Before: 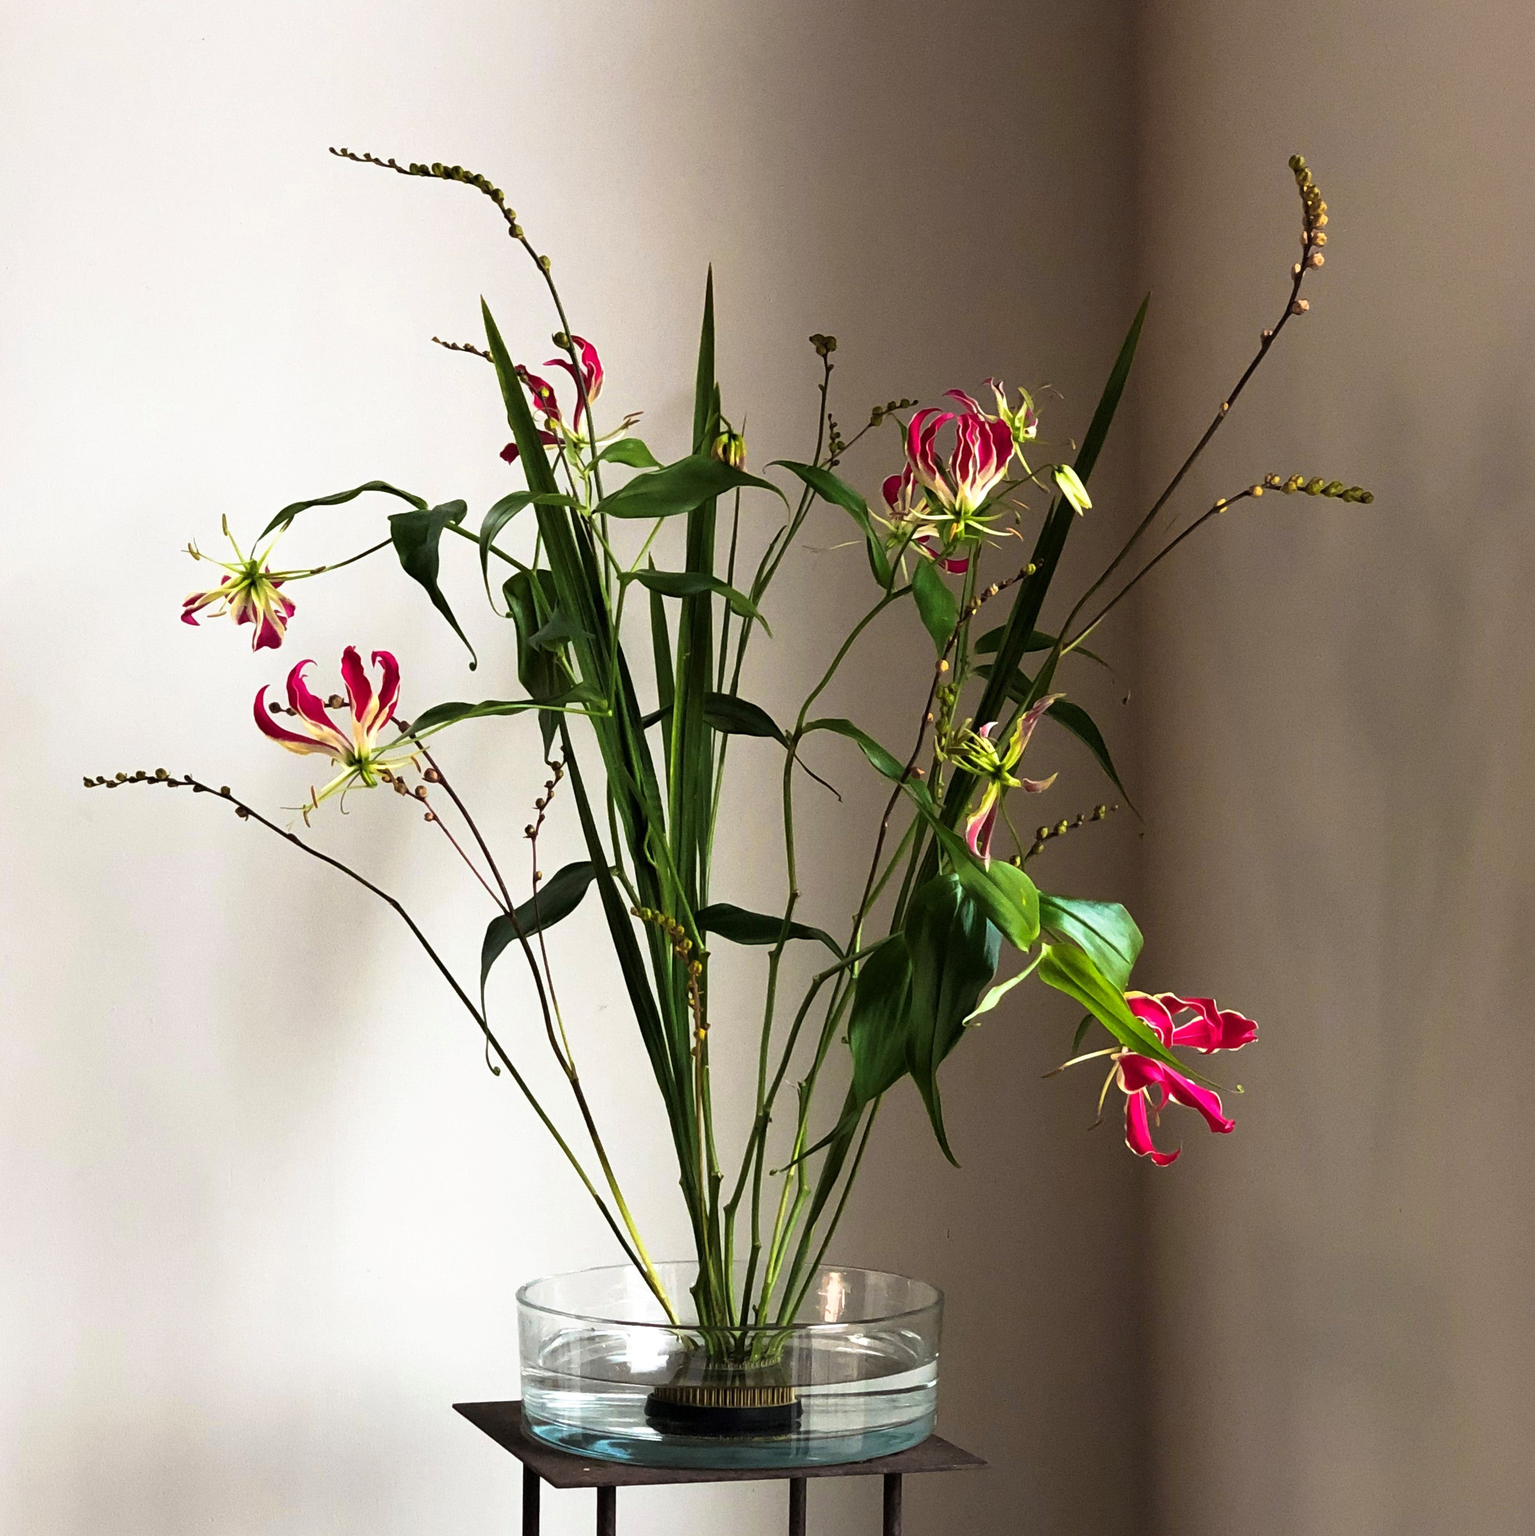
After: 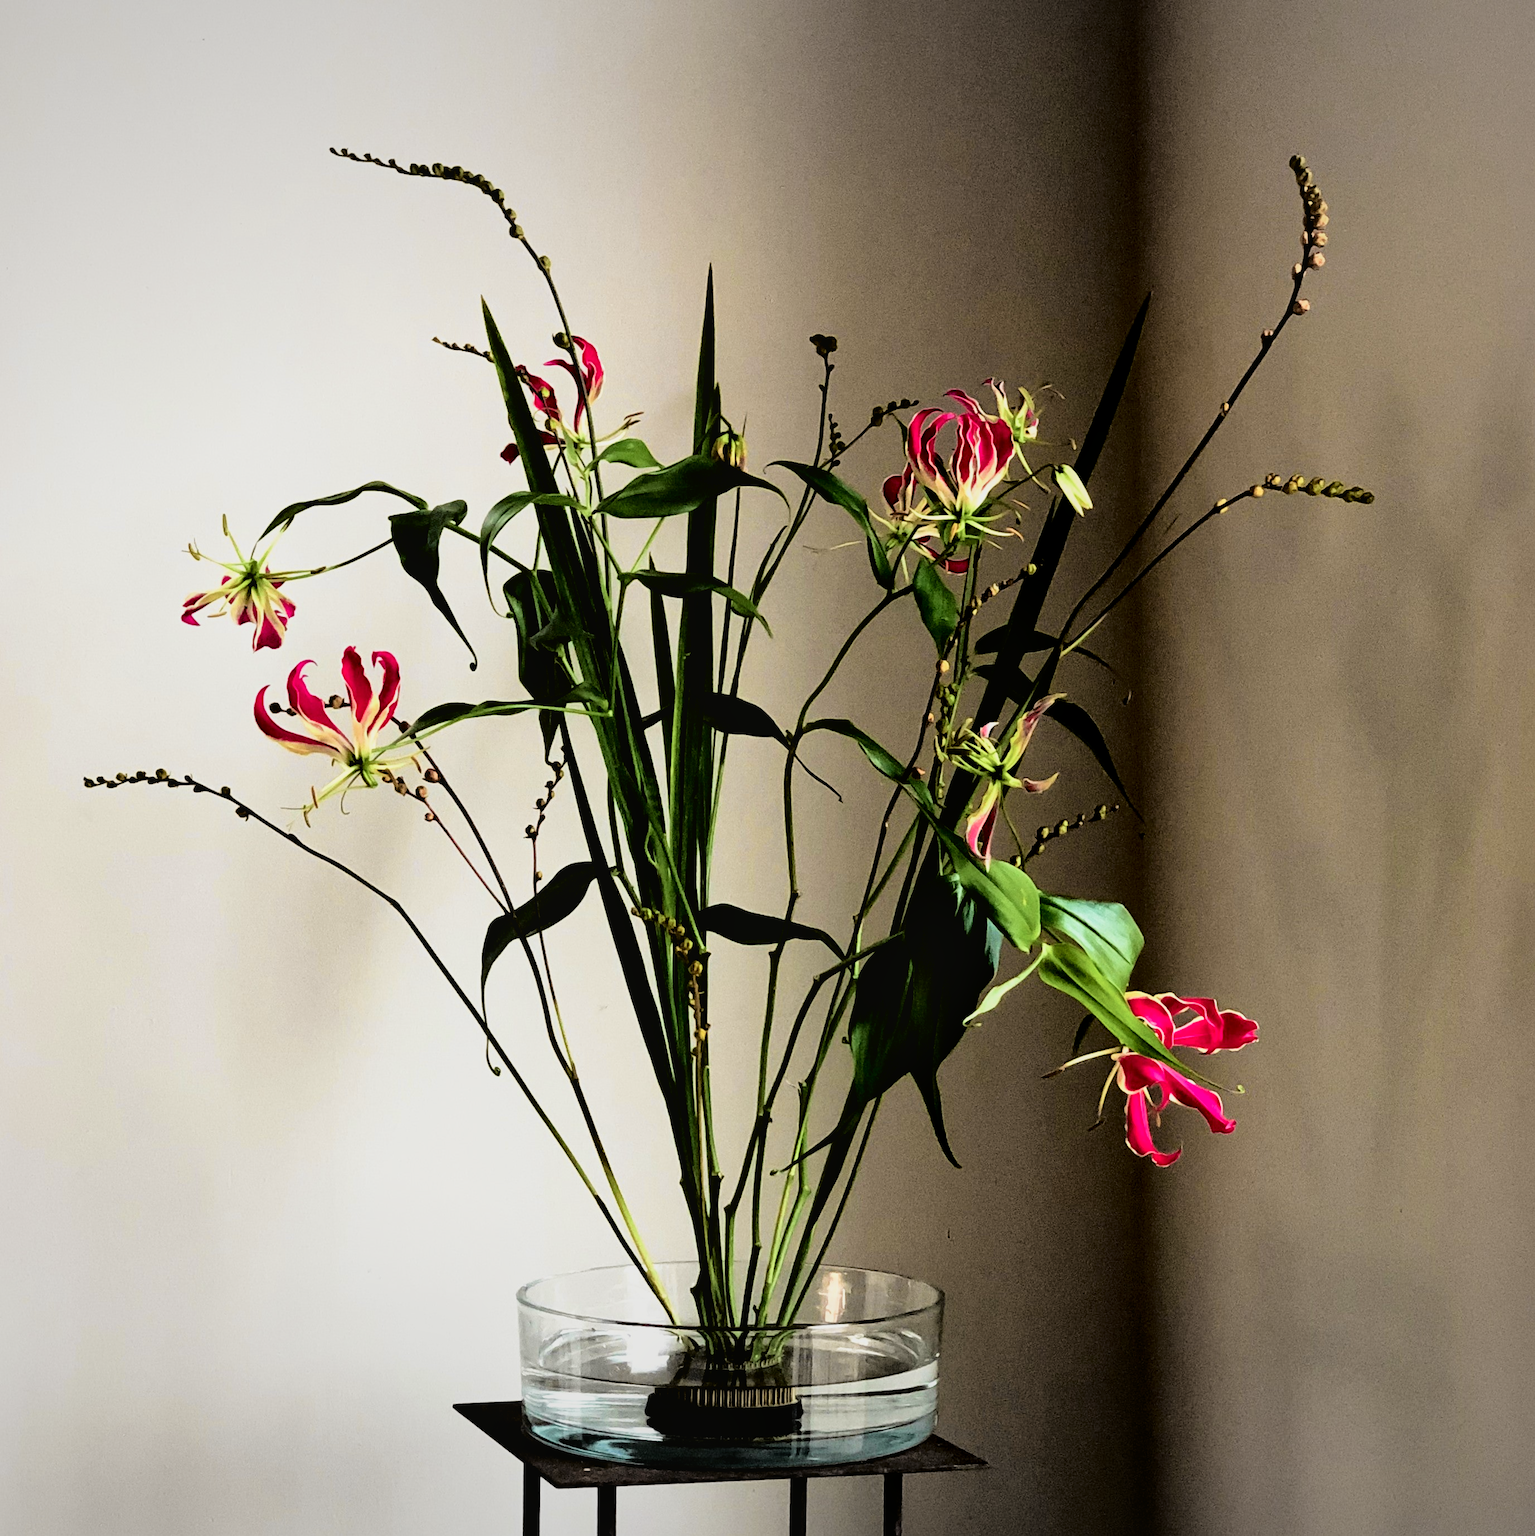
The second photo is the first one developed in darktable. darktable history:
tone curve: curves: ch0 [(0.003, 0.029) (0.037, 0.036) (0.149, 0.117) (0.297, 0.318) (0.422, 0.474) (0.531, 0.6) (0.743, 0.809) (0.889, 0.941) (1, 0.98)]; ch1 [(0, 0) (0.305, 0.325) (0.453, 0.437) (0.482, 0.479) (0.501, 0.5) (0.506, 0.503) (0.564, 0.578) (0.587, 0.625) (0.666, 0.727) (1, 1)]; ch2 [(0, 0) (0.323, 0.277) (0.408, 0.399) (0.45, 0.48) (0.499, 0.502) (0.512, 0.523) (0.57, 0.595) (0.653, 0.671) (0.768, 0.744) (1, 1)], color space Lab, independent channels, preserve colors none
vignetting: fall-off start 97.52%, fall-off radius 98.84%, brightness -0.282, width/height ratio 1.376
exposure: exposure -0.058 EV, compensate highlight preservation false
local contrast: mode bilateral grid, contrast 19, coarseness 49, detail 132%, midtone range 0.2
filmic rgb: black relative exposure -4.41 EV, white relative exposure 5.04 EV, threshold 3.03 EV, hardness 2.21, latitude 39.21%, contrast 1.149, highlights saturation mix 10.66%, shadows ↔ highlights balance 1.08%, enable highlight reconstruction true
